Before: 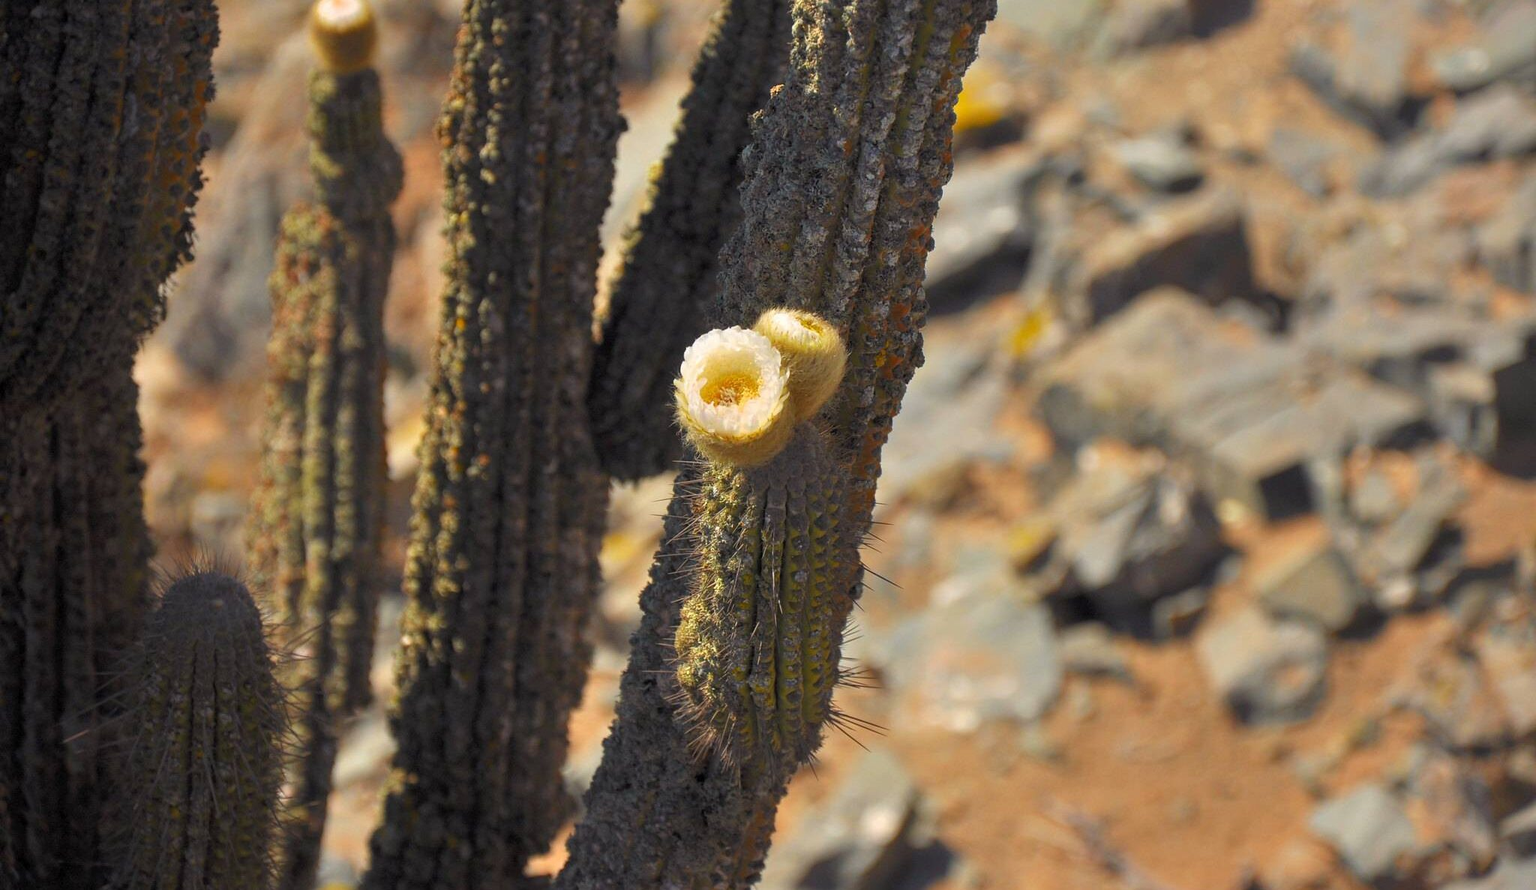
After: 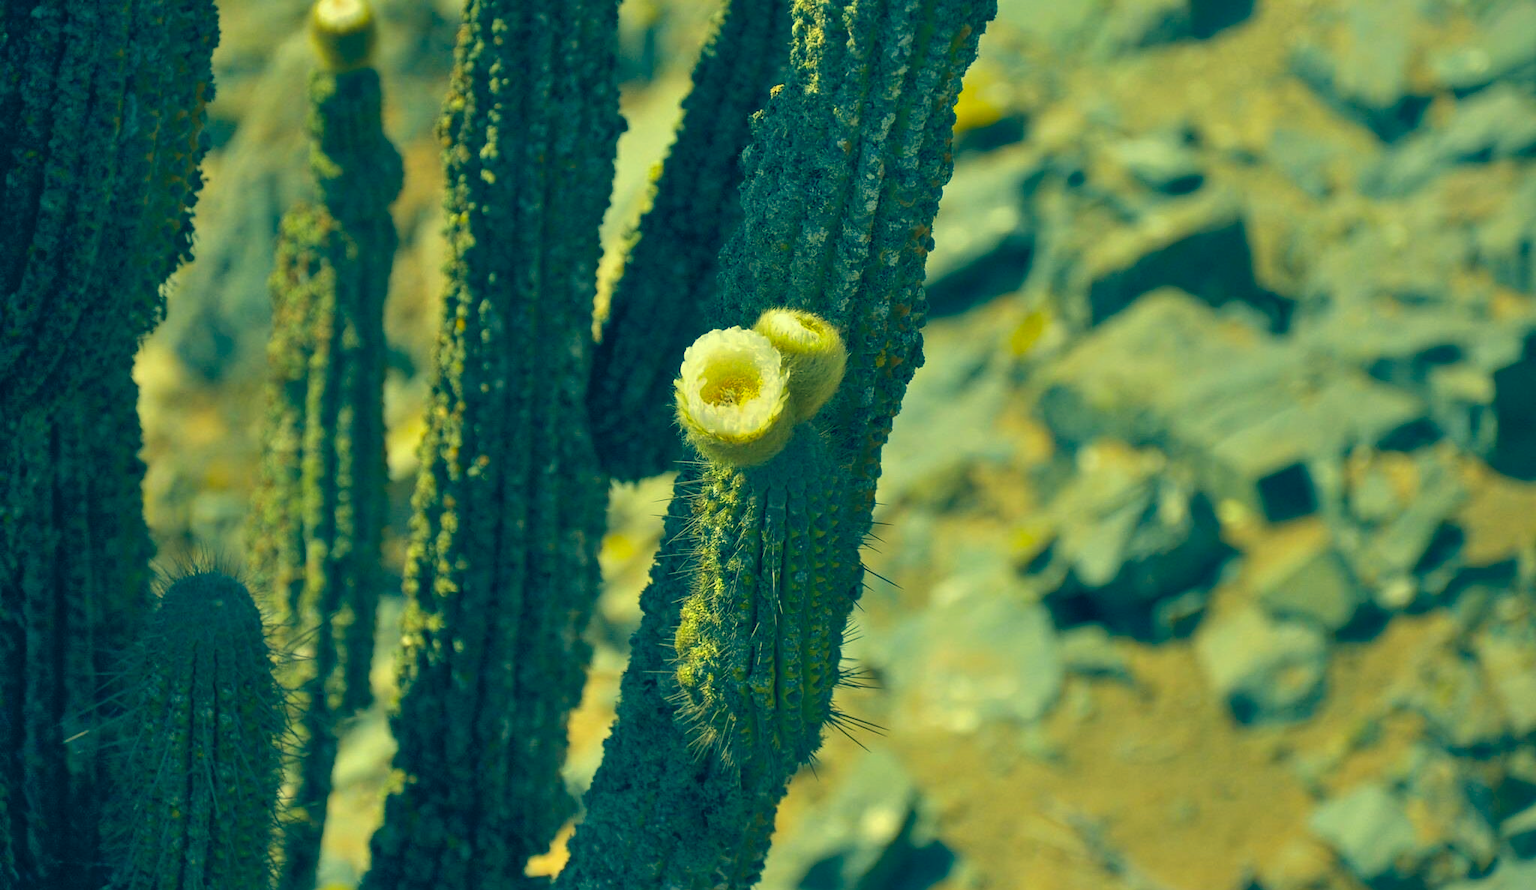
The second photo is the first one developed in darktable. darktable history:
color correction: highlights a* -15.63, highlights b* 39.55, shadows a* -39.65, shadows b* -25.62
contrast brightness saturation: saturation -0.045
shadows and highlights: highlights 71.51, soften with gaussian
